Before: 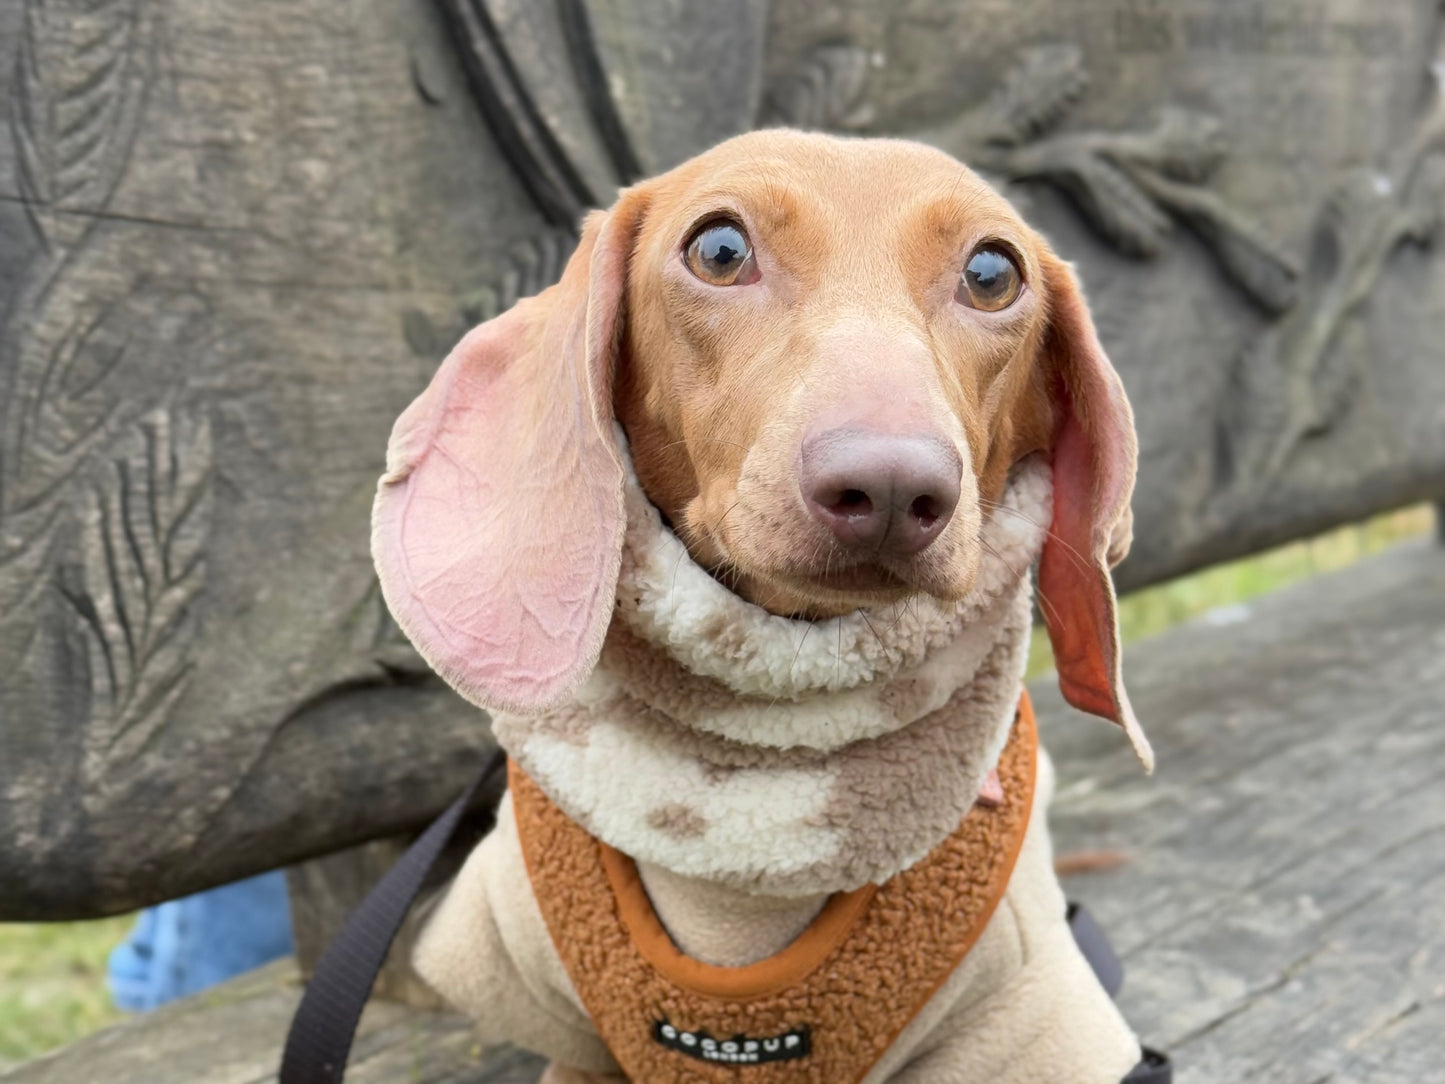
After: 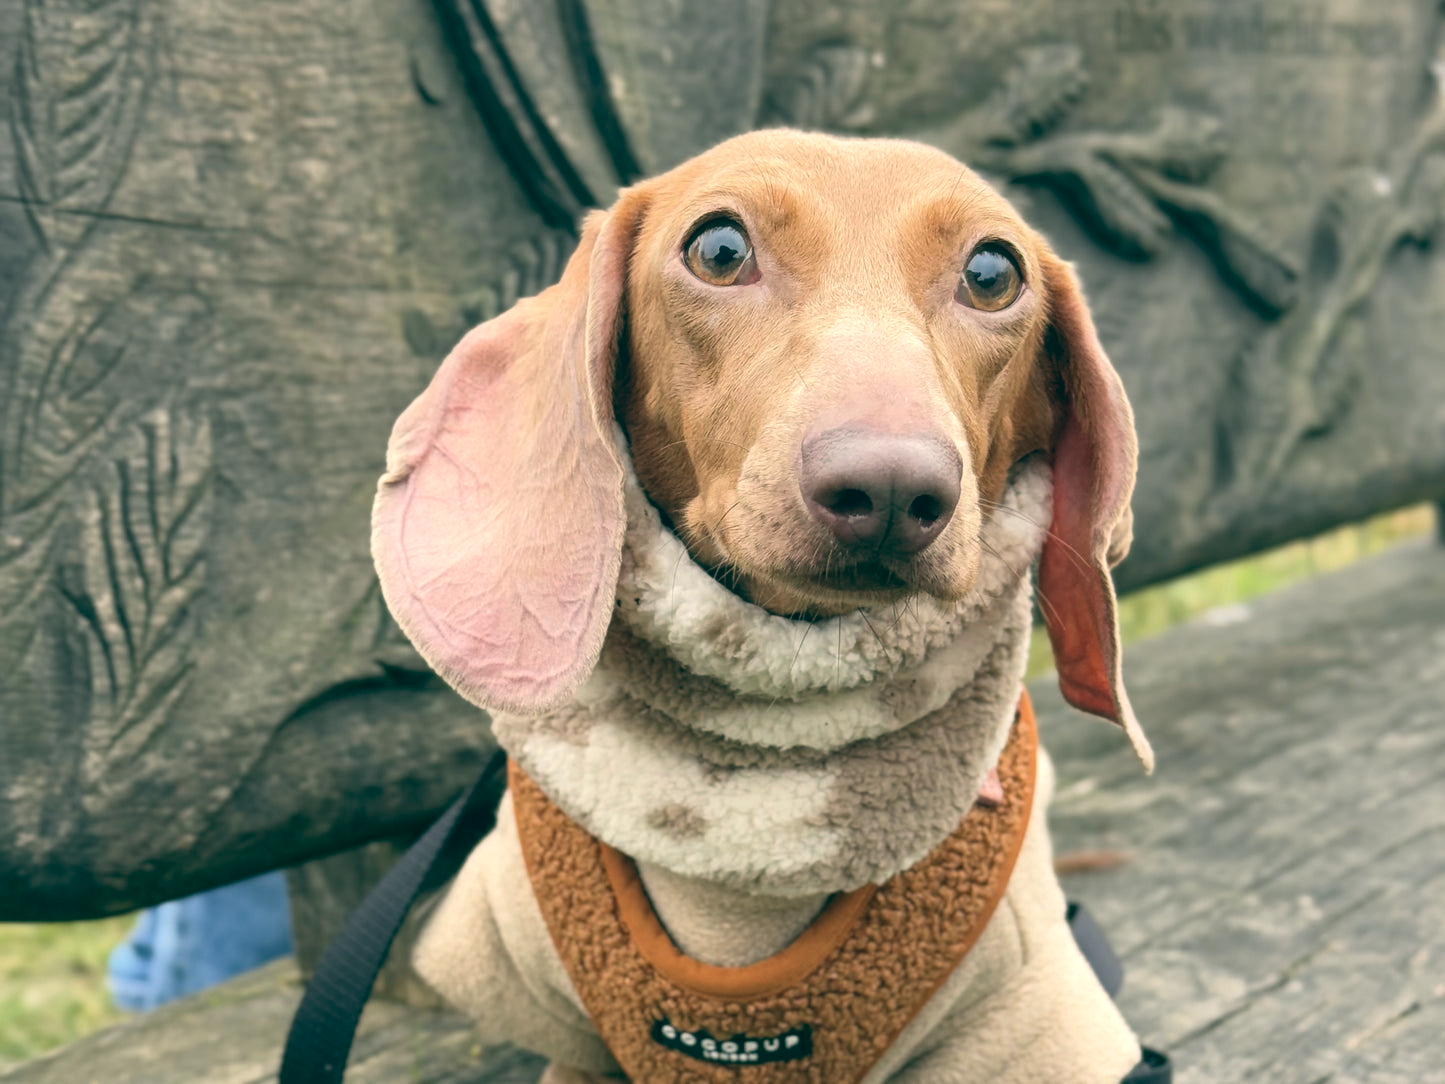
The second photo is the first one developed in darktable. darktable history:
color balance: lift [1.005, 0.99, 1.007, 1.01], gamma [1, 0.979, 1.011, 1.021], gain [0.923, 1.098, 1.025, 0.902], input saturation 90.45%, contrast 7.73%, output saturation 105.91%
local contrast: highlights 100%, shadows 100%, detail 120%, midtone range 0.2
